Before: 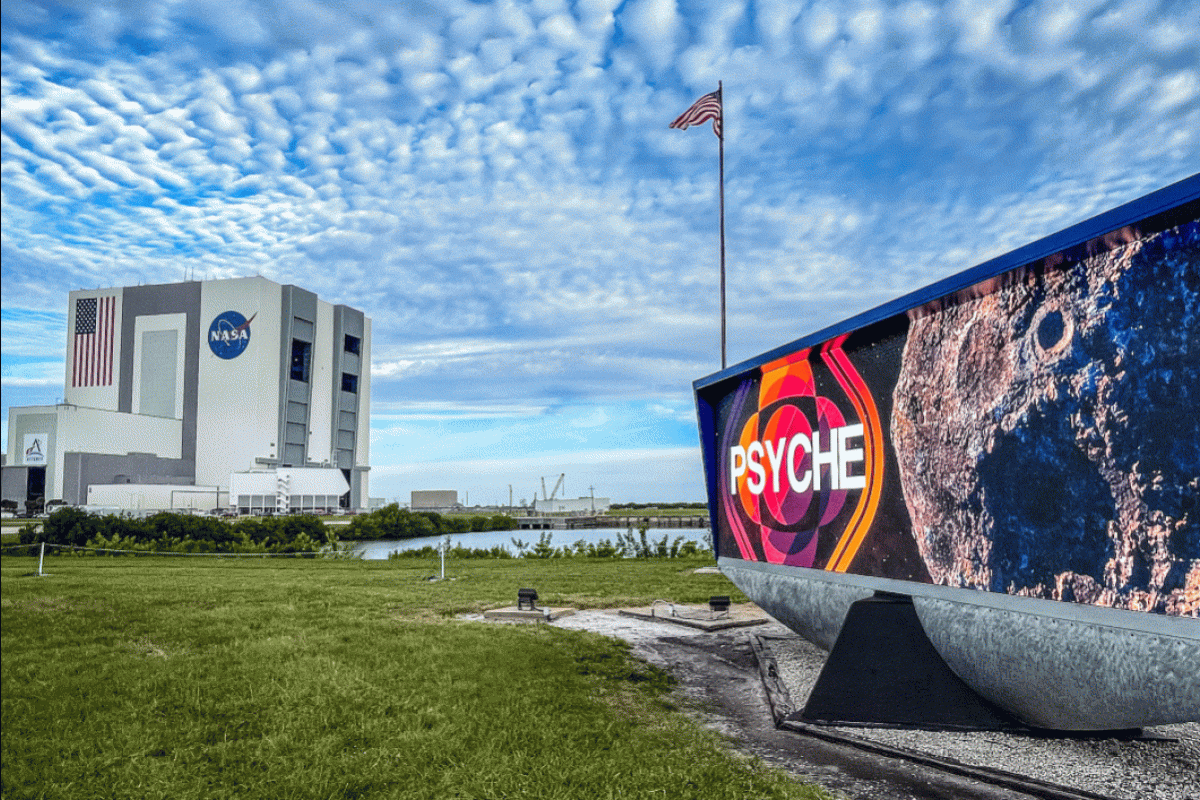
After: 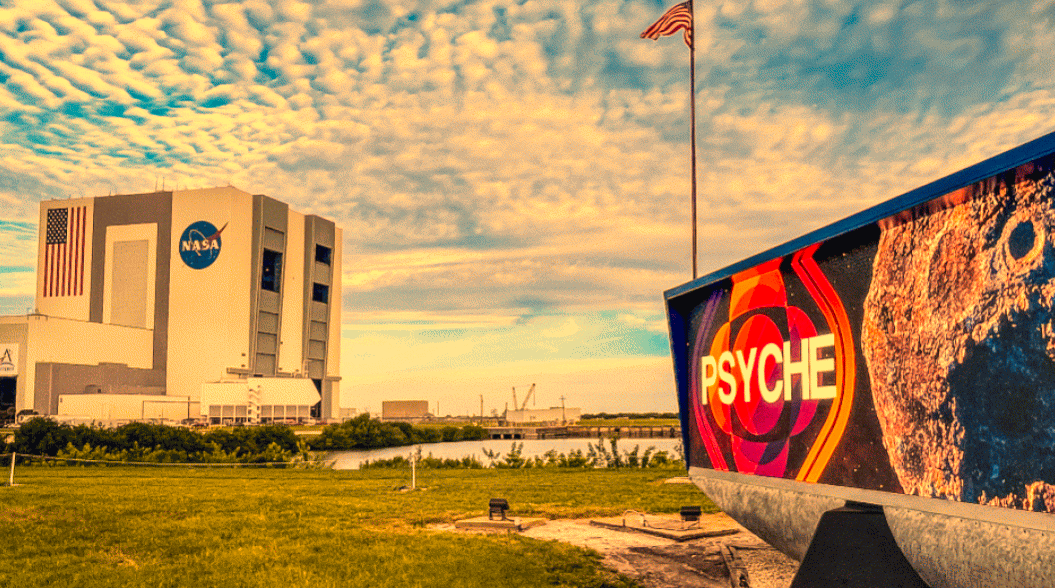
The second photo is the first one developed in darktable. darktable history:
white balance: red 1.467, blue 0.684
color balance rgb: perceptual saturation grading › global saturation 20%, global vibrance 20%
crop and rotate: left 2.425%, top 11.305%, right 9.6%, bottom 15.08%
shadows and highlights: shadows 75, highlights -25, soften with gaussian
